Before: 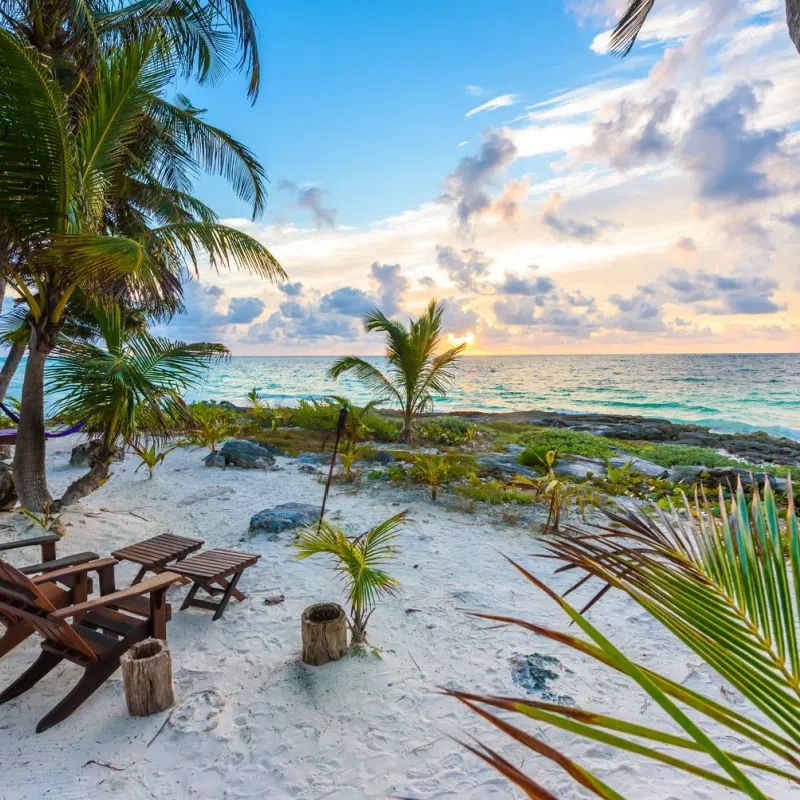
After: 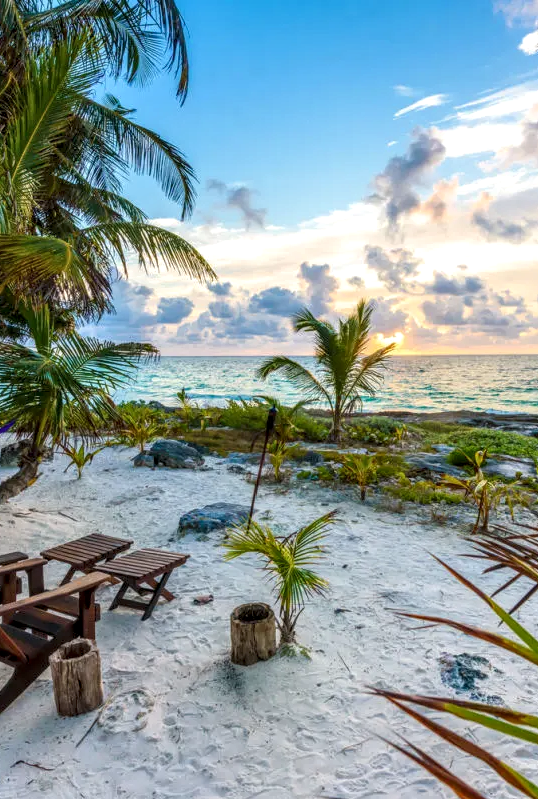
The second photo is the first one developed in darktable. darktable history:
local contrast: highlights 61%, detail 143%, midtone range 0.429
crop and rotate: left 8.896%, right 23.808%
